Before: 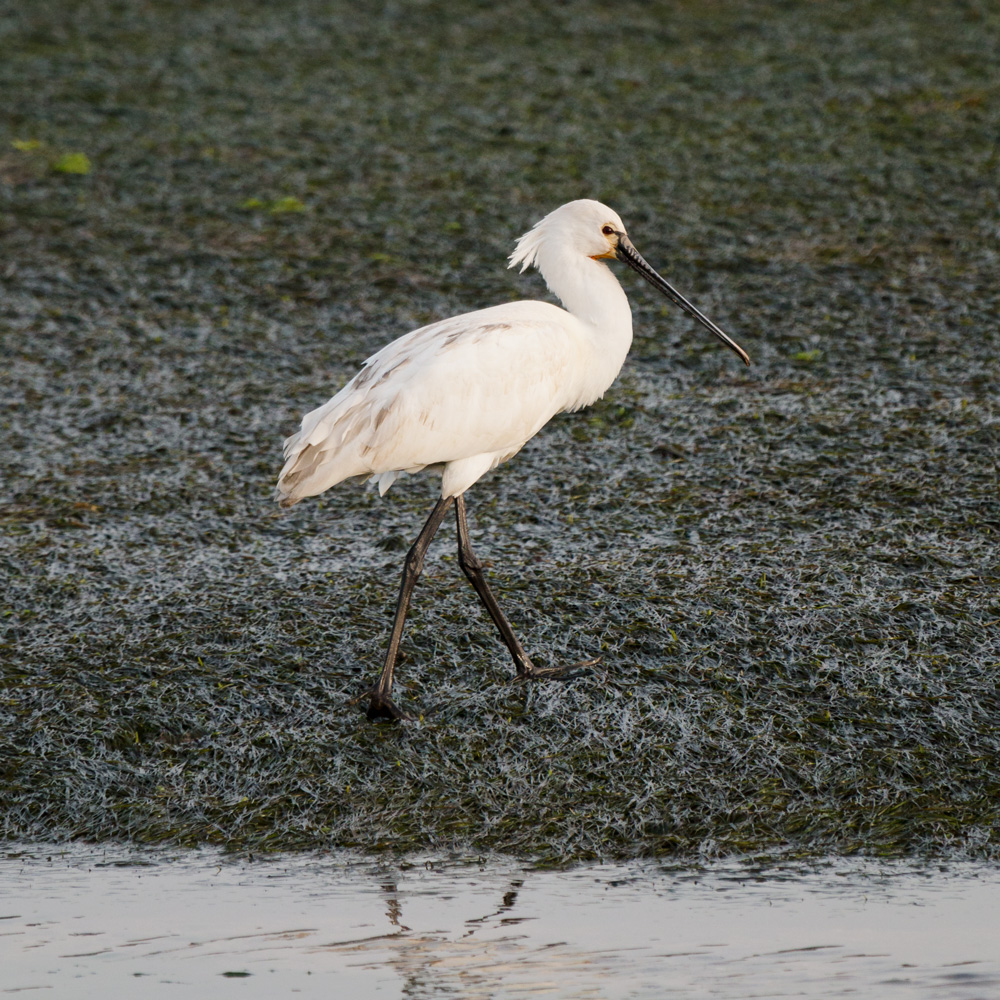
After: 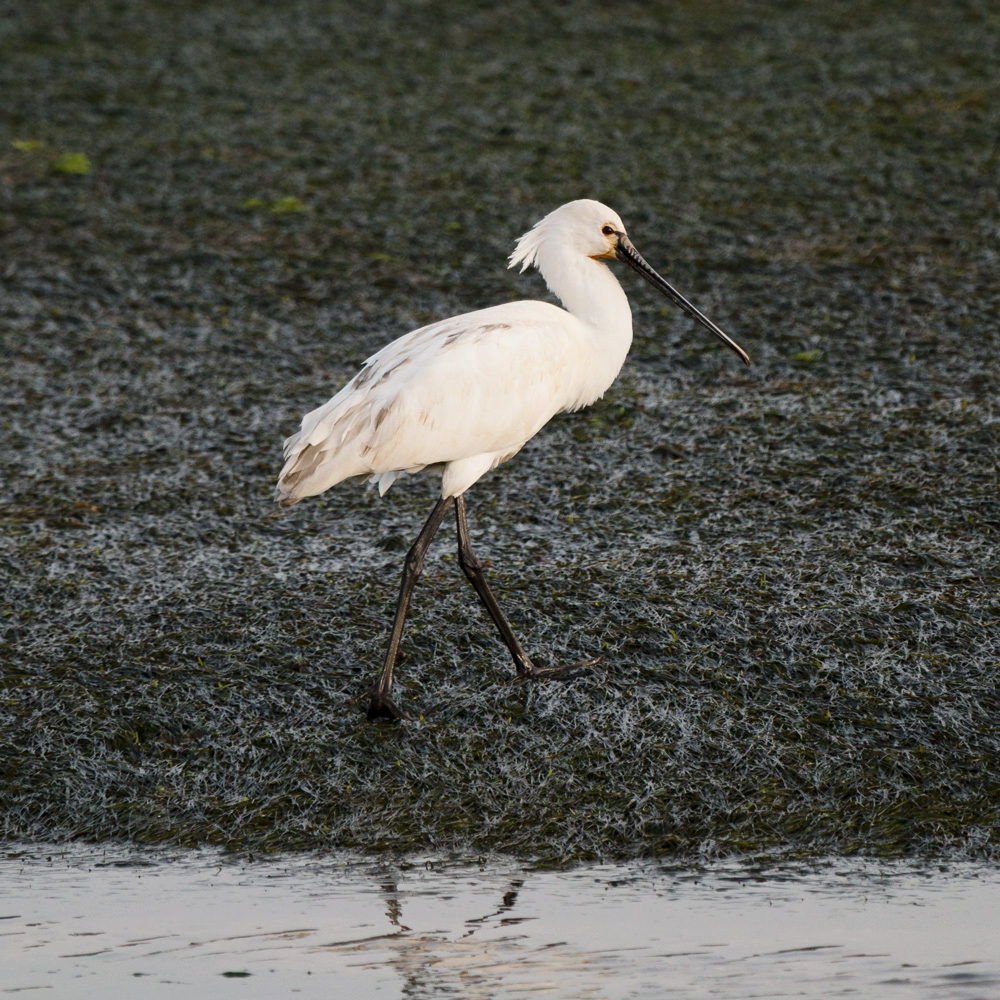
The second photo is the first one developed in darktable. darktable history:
tone curve: curves: ch0 [(0, 0) (0.003, 0.002) (0.011, 0.009) (0.025, 0.022) (0.044, 0.041) (0.069, 0.059) (0.1, 0.082) (0.136, 0.106) (0.177, 0.138) (0.224, 0.179) (0.277, 0.226) (0.335, 0.28) (0.399, 0.342) (0.468, 0.413) (0.543, 0.493) (0.623, 0.591) (0.709, 0.699) (0.801, 0.804) (0.898, 0.899) (1, 1)], color space Lab, linked channels, preserve colors none
